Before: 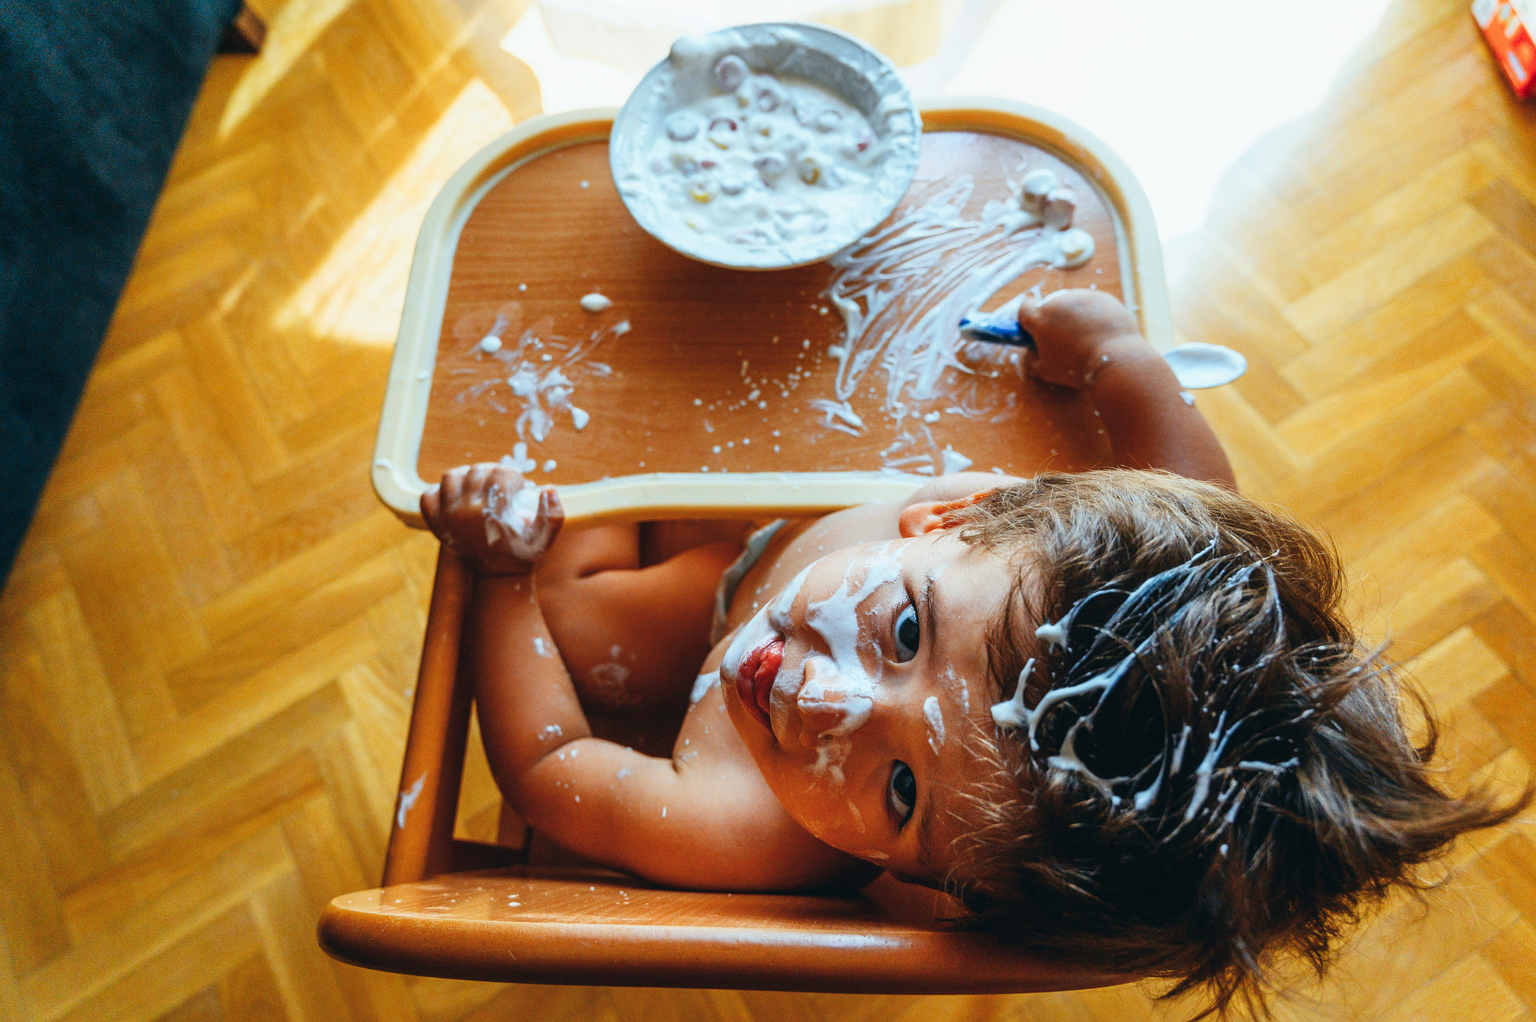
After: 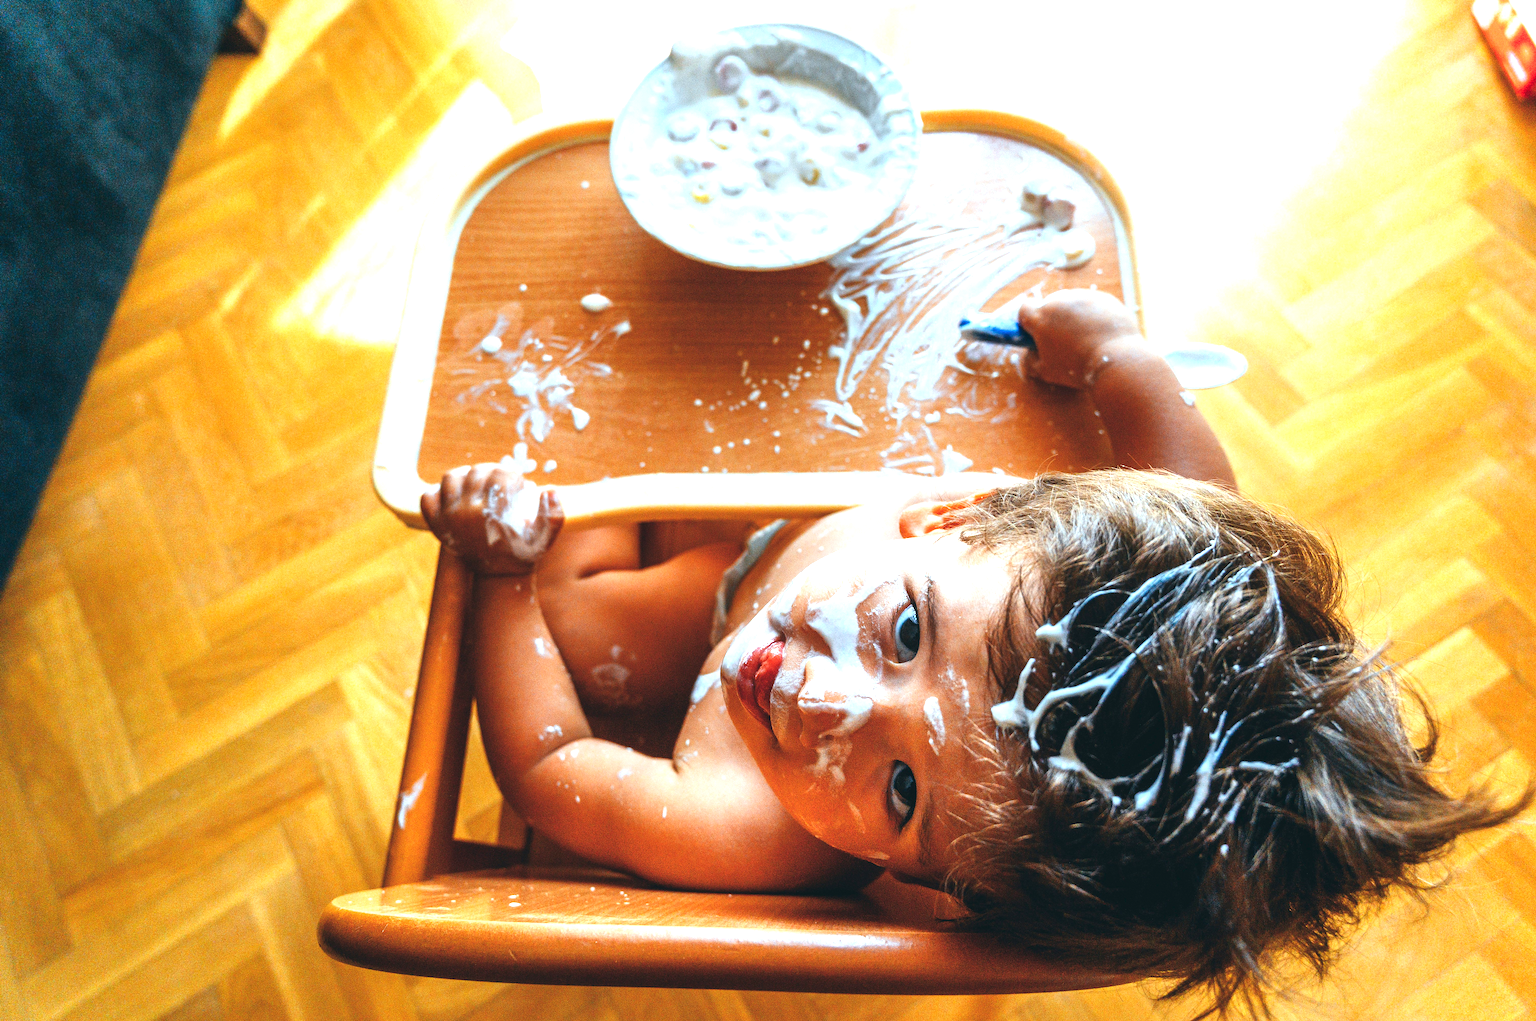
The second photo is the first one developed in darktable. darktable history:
exposure: black level correction 0, exposure 0.897 EV, compensate highlight preservation false
